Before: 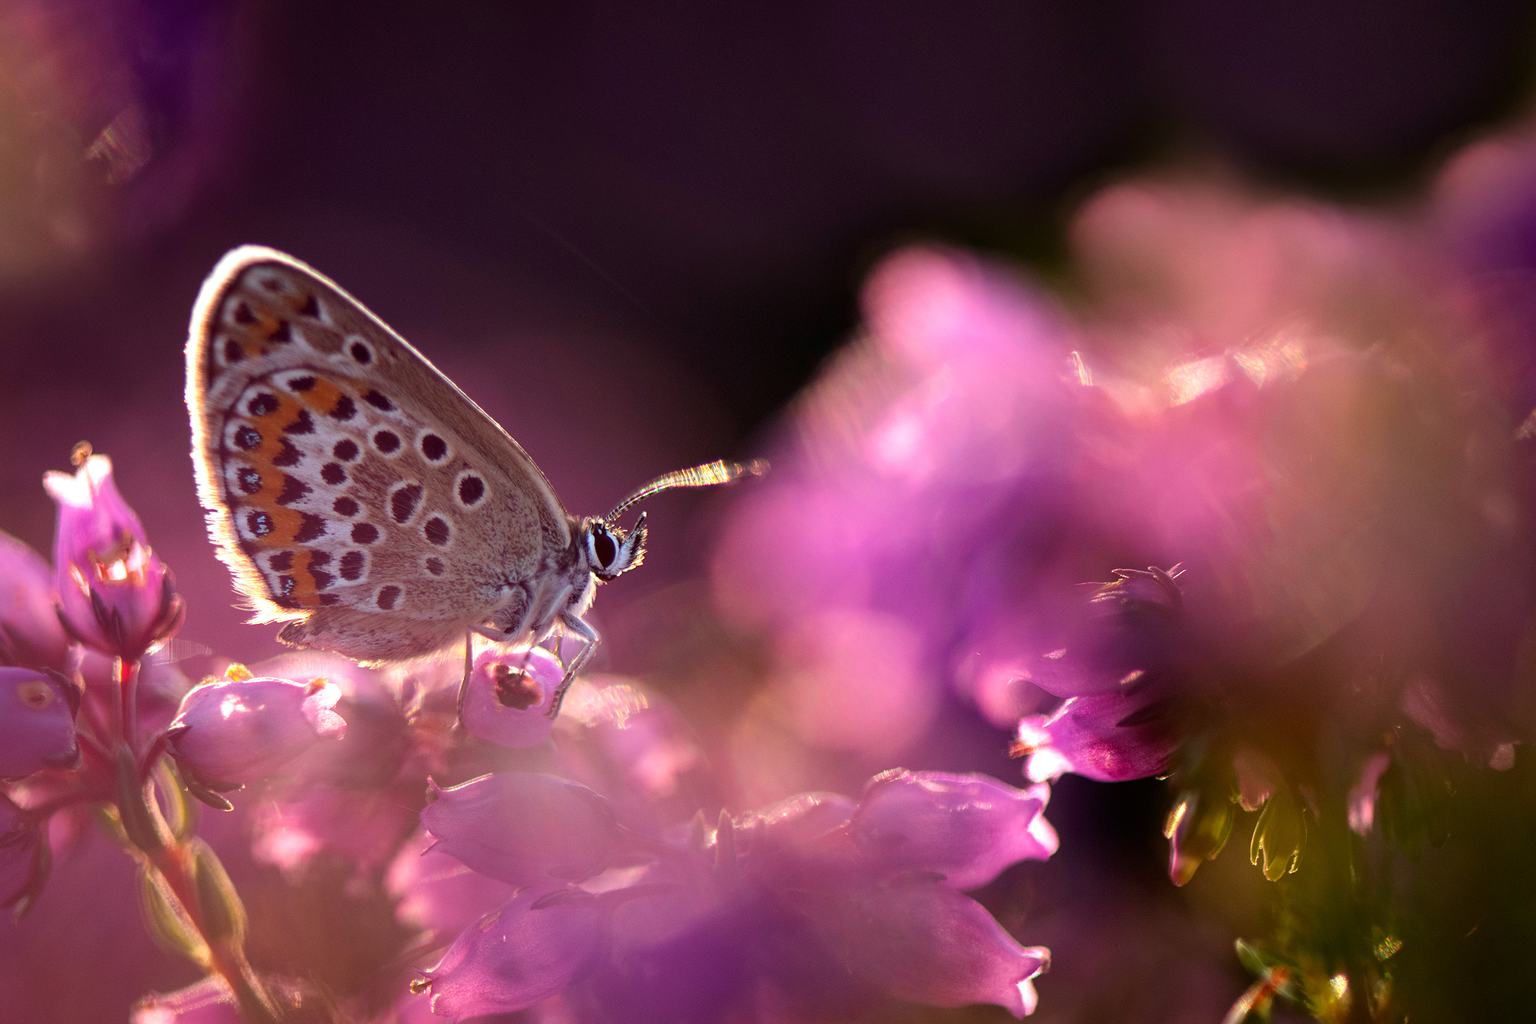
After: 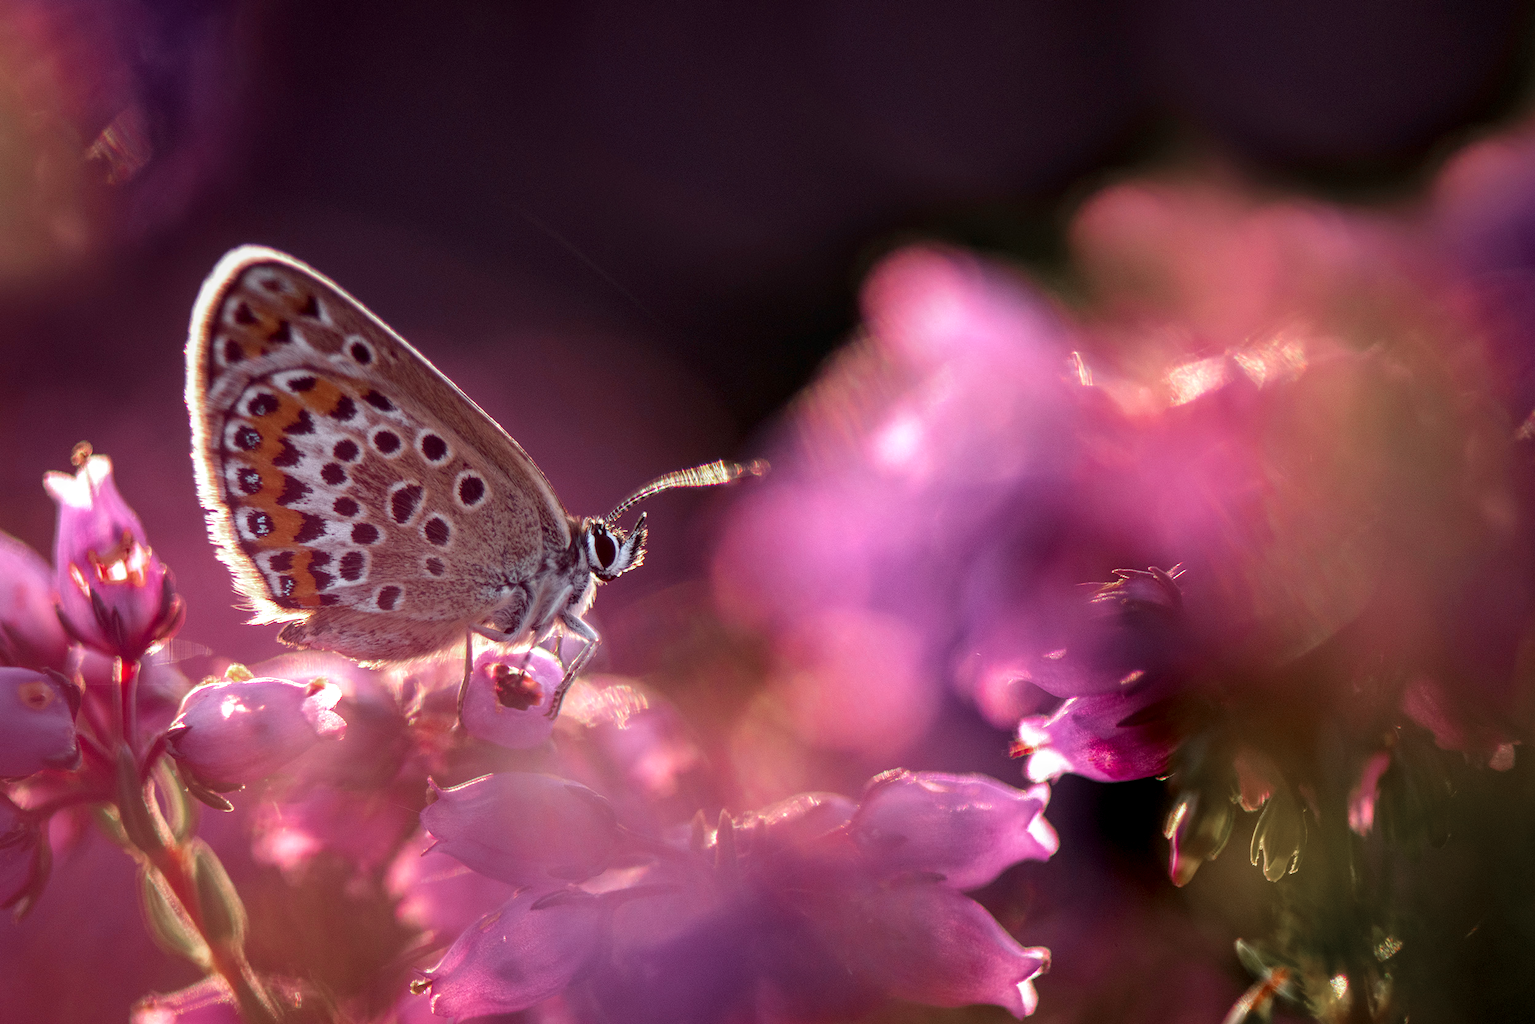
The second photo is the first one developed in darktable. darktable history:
local contrast: on, module defaults
color zones: curves: ch0 [(0, 0.352) (0.143, 0.407) (0.286, 0.386) (0.429, 0.431) (0.571, 0.829) (0.714, 0.853) (0.857, 0.833) (1, 0.352)]; ch1 [(0, 0.604) (0.072, 0.726) (0.096, 0.608) (0.205, 0.007) (0.571, -0.006) (0.839, -0.013) (0.857, -0.012) (1, 0.604)], mix -62.65%
